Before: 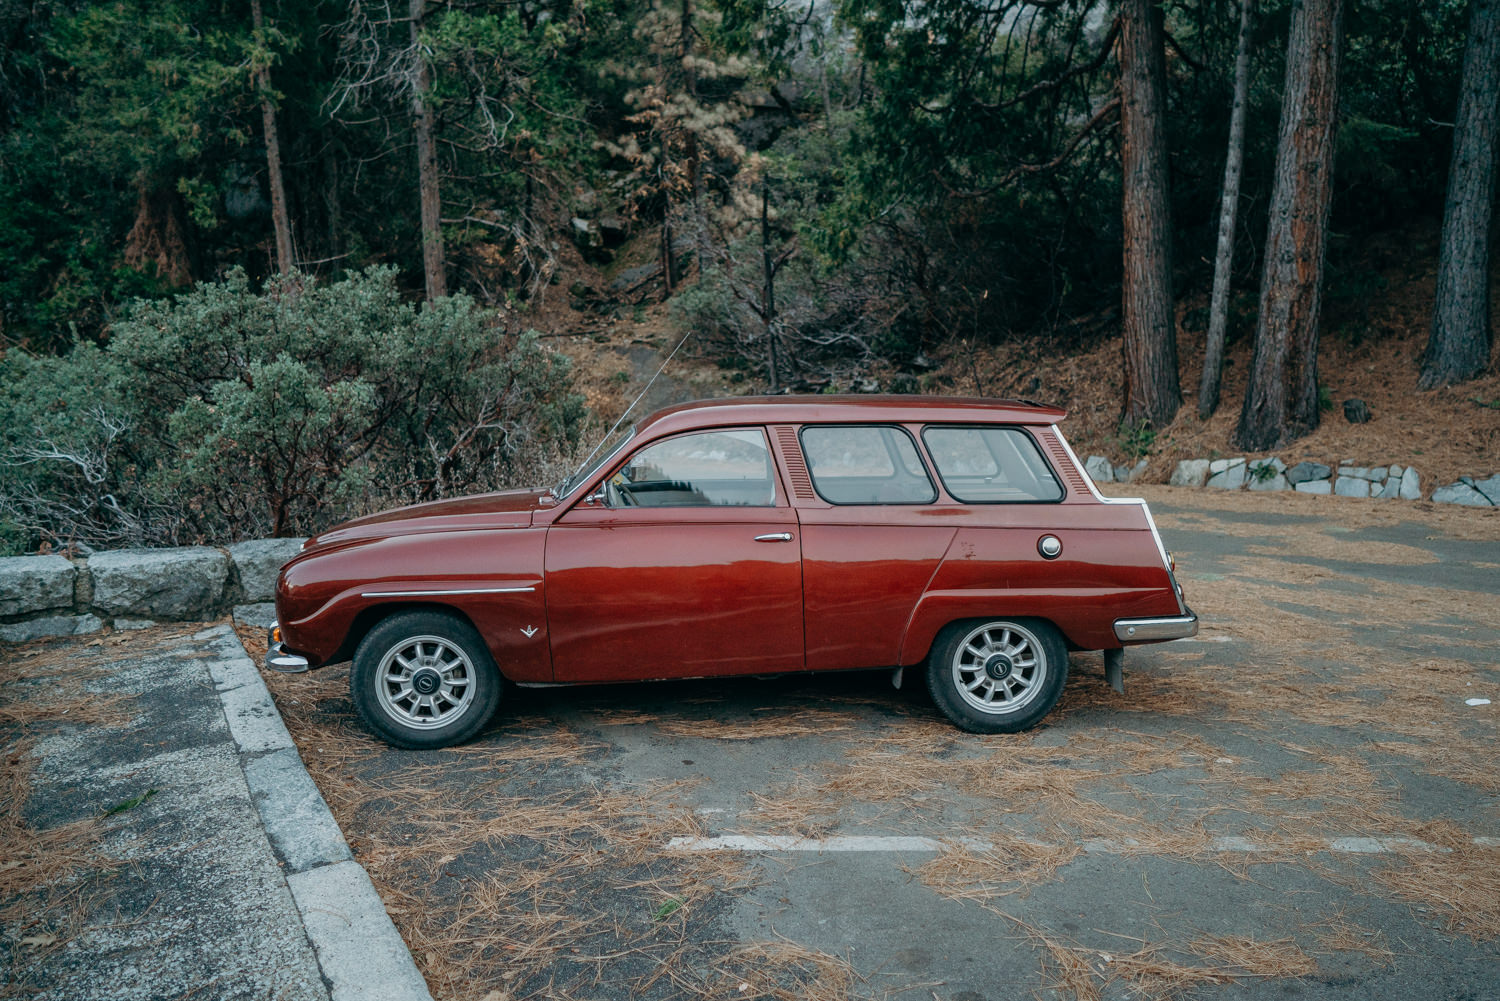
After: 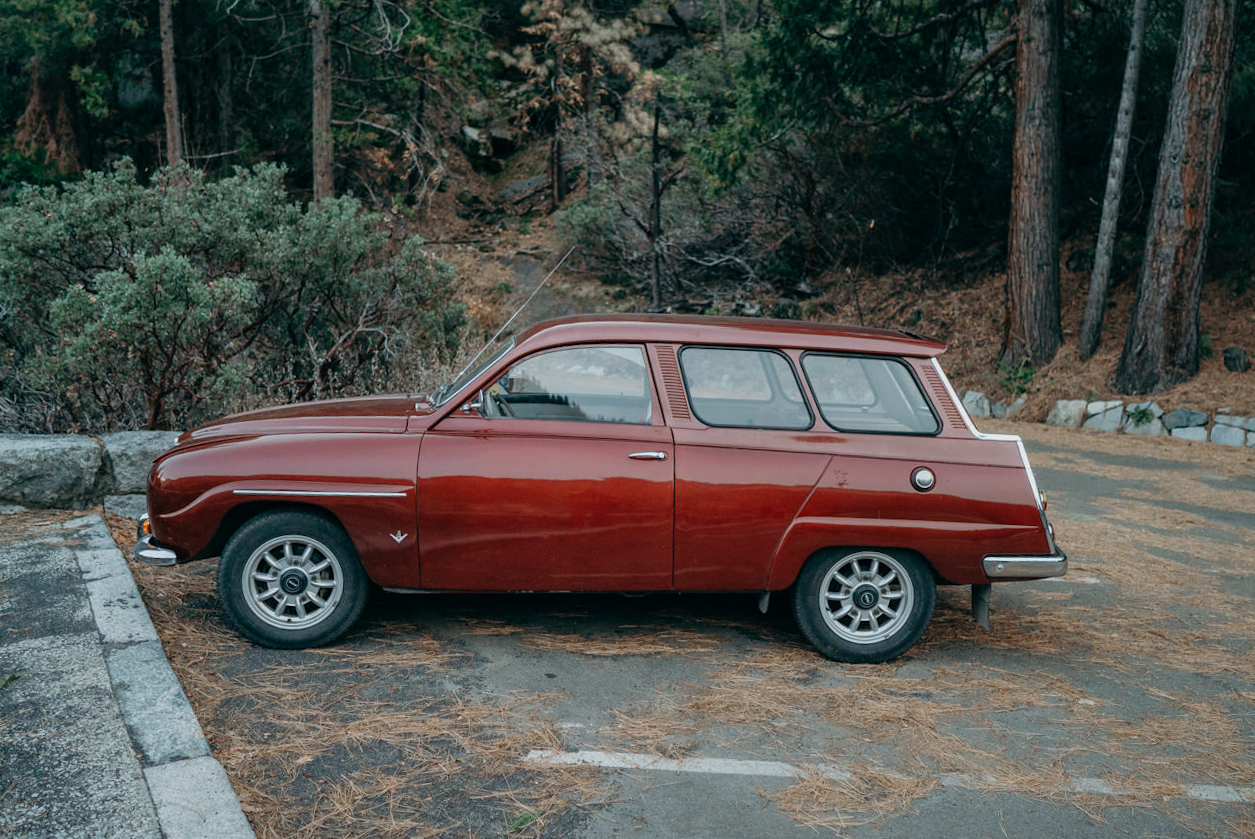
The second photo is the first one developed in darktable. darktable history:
crop and rotate: angle -2.98°, left 5.115%, top 5.17%, right 4.748%, bottom 4.546%
